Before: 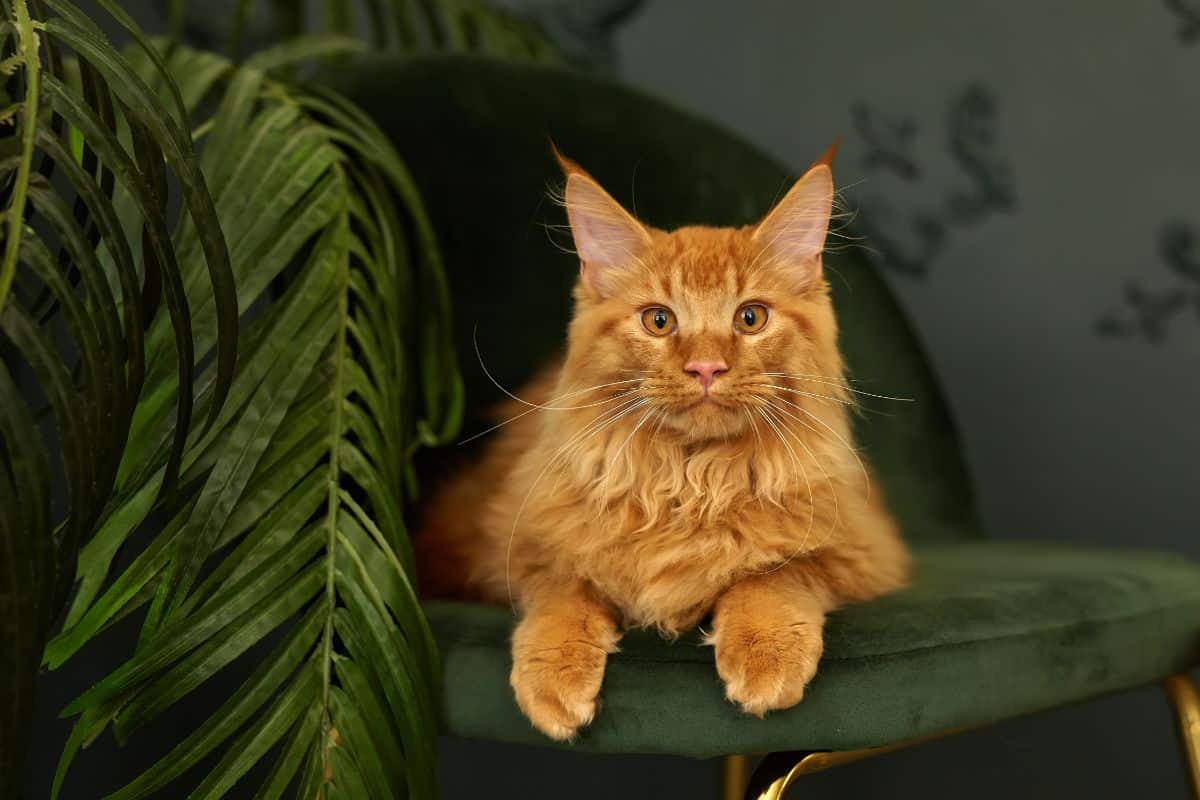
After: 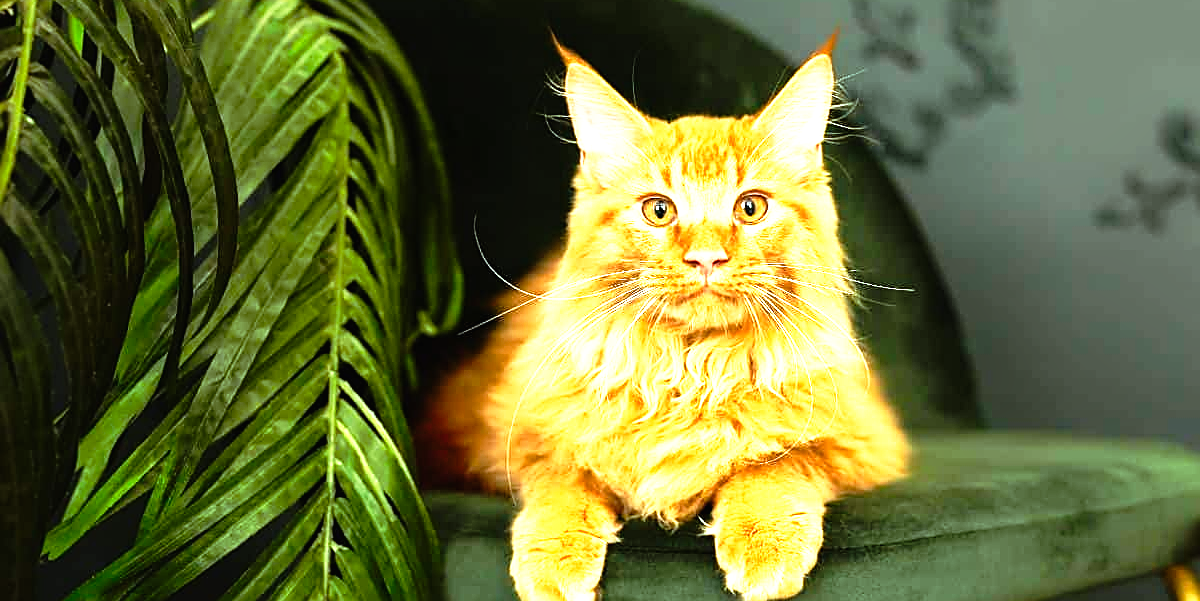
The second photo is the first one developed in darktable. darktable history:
tone curve: curves: ch0 [(0, 0.01) (0.037, 0.032) (0.131, 0.108) (0.275, 0.286) (0.483, 0.517) (0.61, 0.661) (0.697, 0.768) (0.797, 0.876) (0.888, 0.952) (0.997, 0.995)]; ch1 [(0, 0) (0.312, 0.262) (0.425, 0.402) (0.5, 0.5) (0.527, 0.532) (0.556, 0.585) (0.683, 0.706) (0.746, 0.77) (1, 1)]; ch2 [(0, 0) (0.223, 0.185) (0.333, 0.284) (0.432, 0.4) (0.502, 0.502) (0.525, 0.527) (0.545, 0.564) (0.587, 0.613) (0.636, 0.654) (0.711, 0.729) (0.845, 0.855) (0.998, 0.977)], preserve colors none
tone equalizer: -8 EV -0.741 EV, -7 EV -0.691 EV, -6 EV -0.638 EV, -5 EV -0.423 EV, -3 EV 0.392 EV, -2 EV 0.6 EV, -1 EV 0.696 EV, +0 EV 0.729 EV
crop: top 13.834%, bottom 11.03%
sharpen: on, module defaults
color balance rgb: highlights gain › luminance 15.537%, highlights gain › chroma 3.924%, highlights gain › hue 209.69°, perceptual saturation grading › global saturation 0.967%, perceptual brilliance grading › global brilliance 11.447%, global vibrance 20%
exposure: exposure 0.671 EV, compensate exposure bias true, compensate highlight preservation false
